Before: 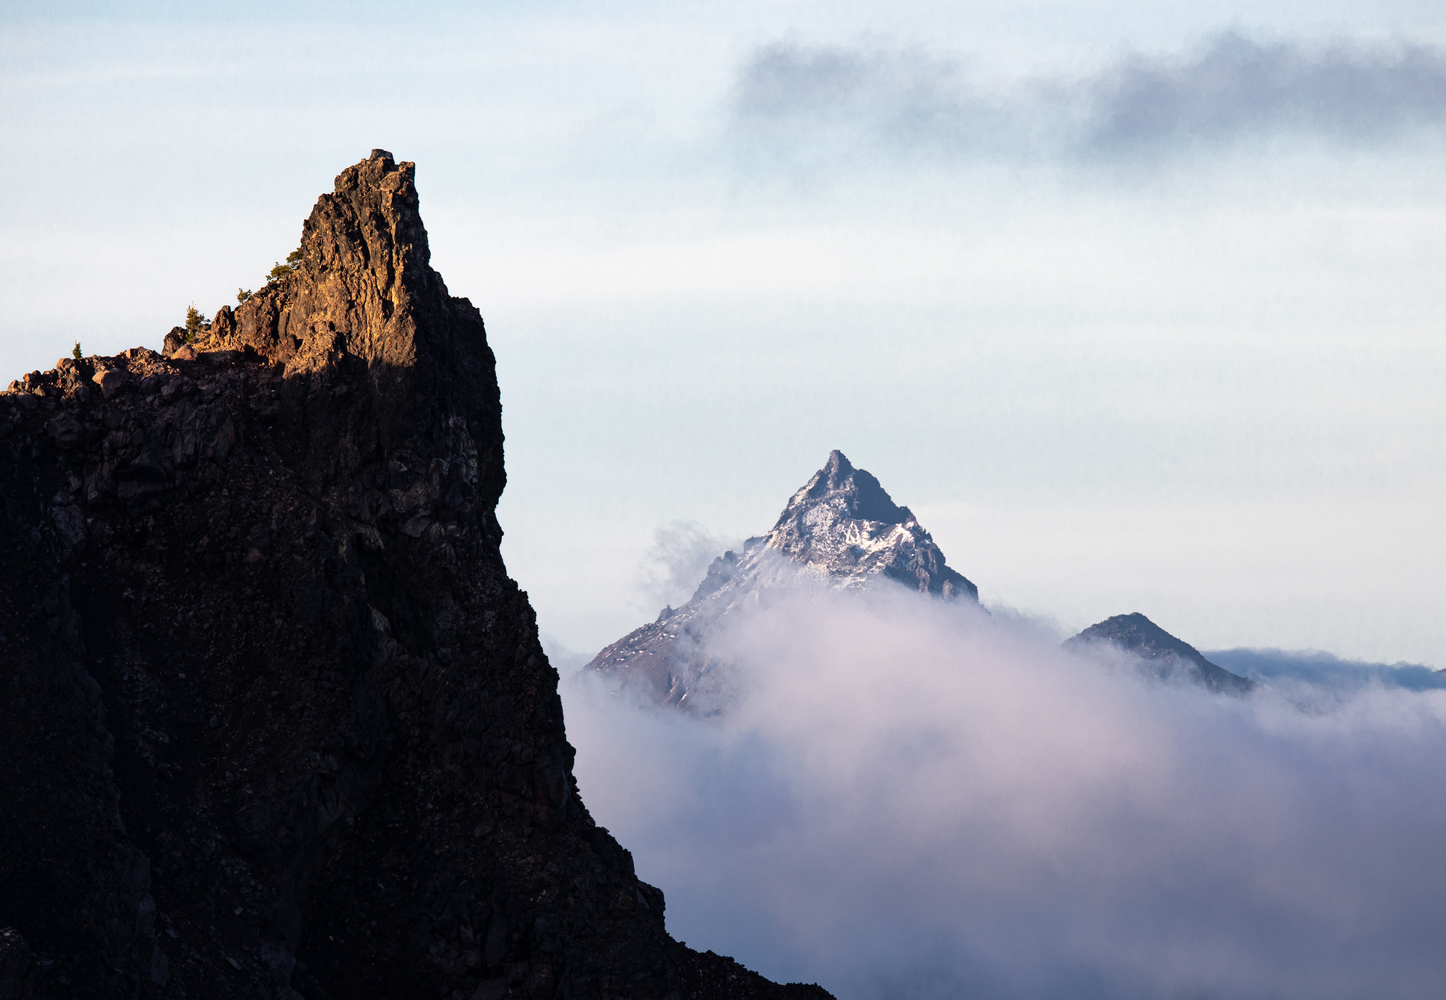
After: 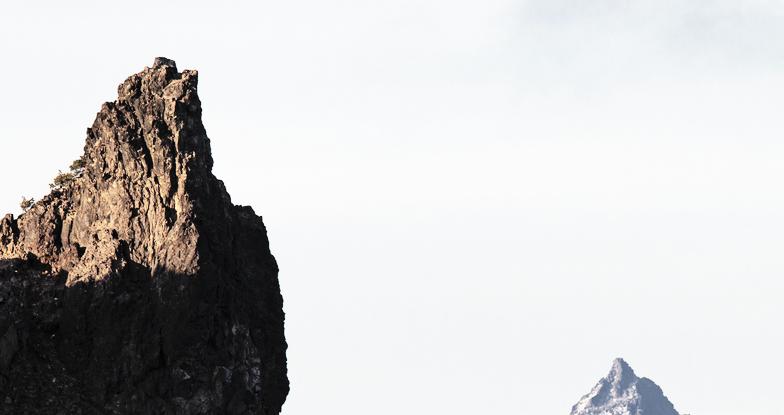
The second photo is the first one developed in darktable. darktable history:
base curve: curves: ch0 [(0, 0) (0.036, 0.025) (0.121, 0.166) (0.206, 0.329) (0.605, 0.79) (1, 1)], preserve colors none
contrast brightness saturation: brightness 0.187, saturation -0.499
crop: left 15.051%, top 9.274%, right 30.698%, bottom 49.164%
